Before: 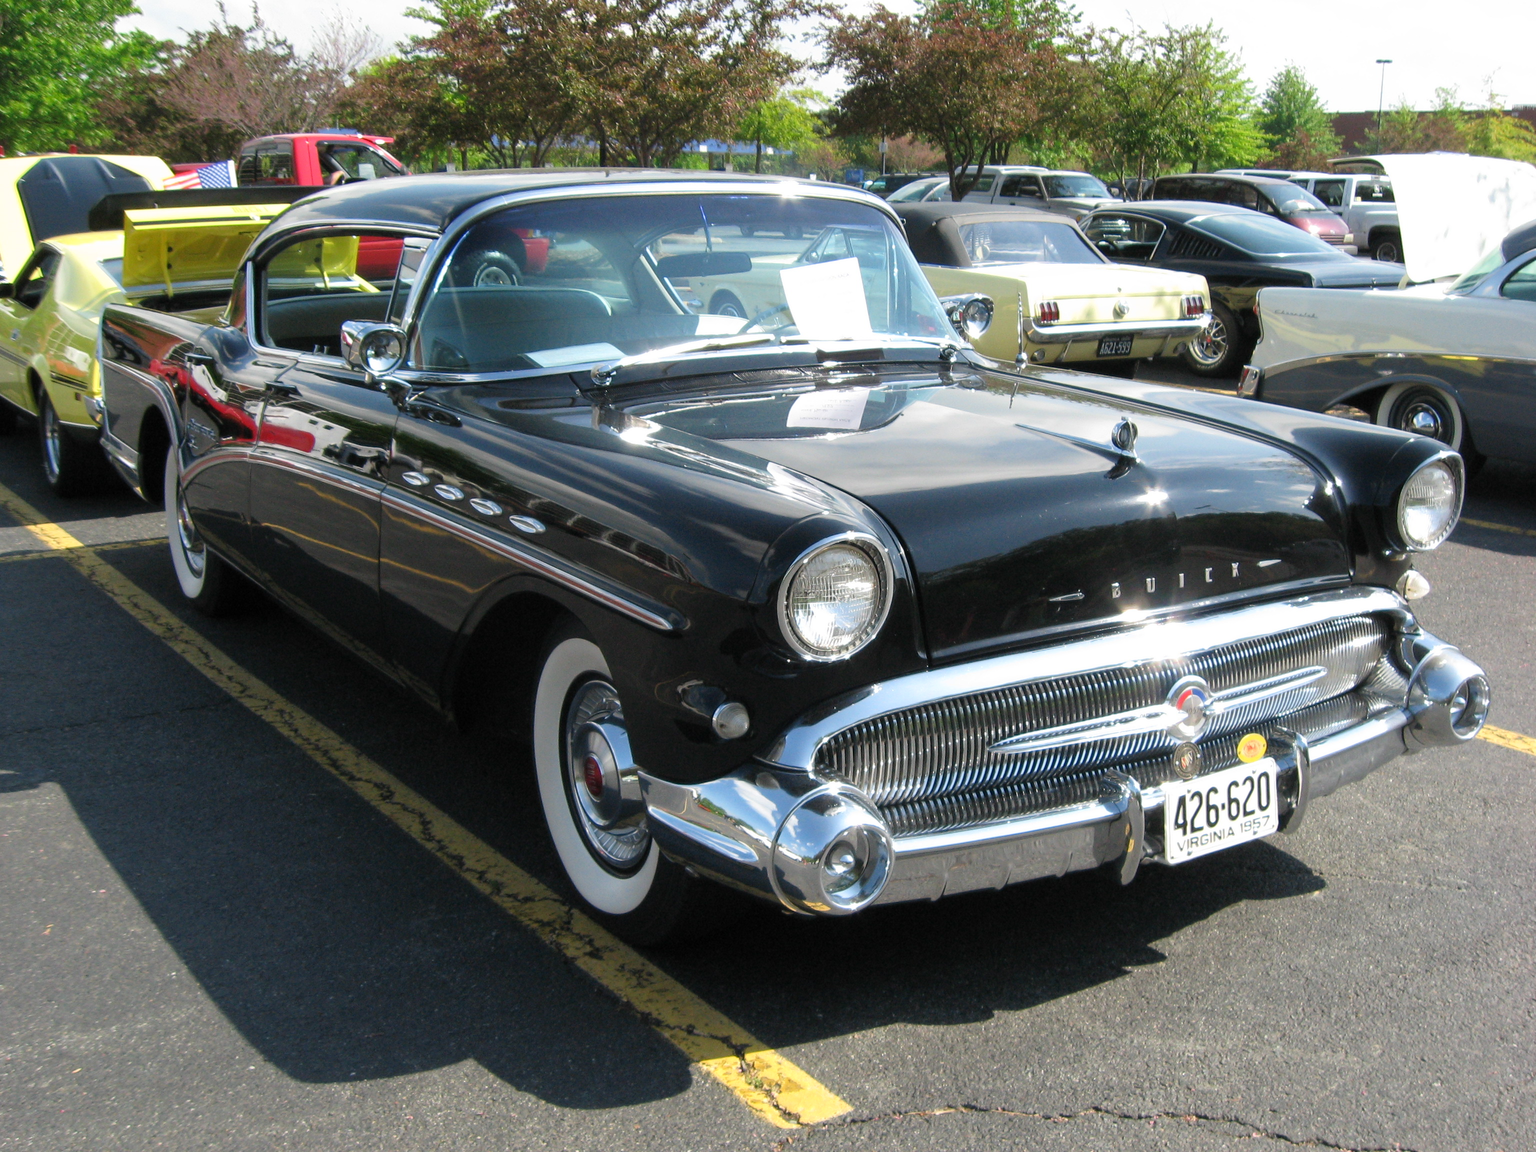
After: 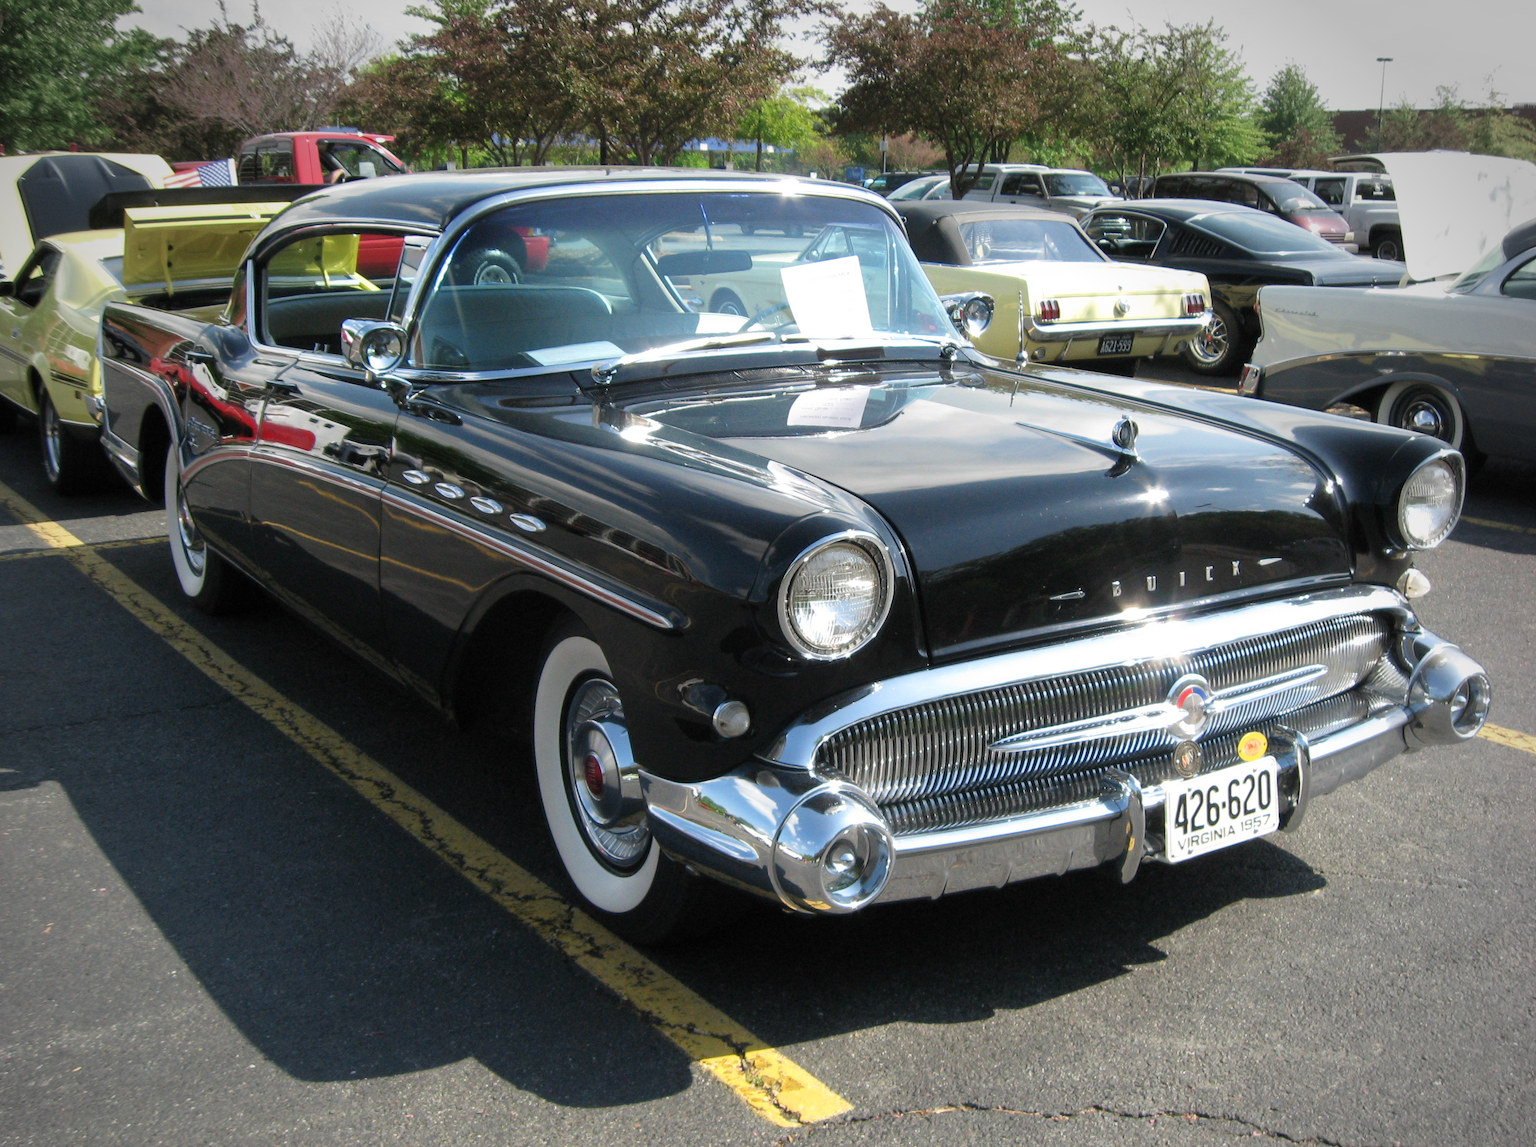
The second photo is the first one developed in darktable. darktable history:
crop: top 0.197%, bottom 0.171%
vignetting: fall-off start 75.22%, center (-0.029, 0.24), width/height ratio 1.085
